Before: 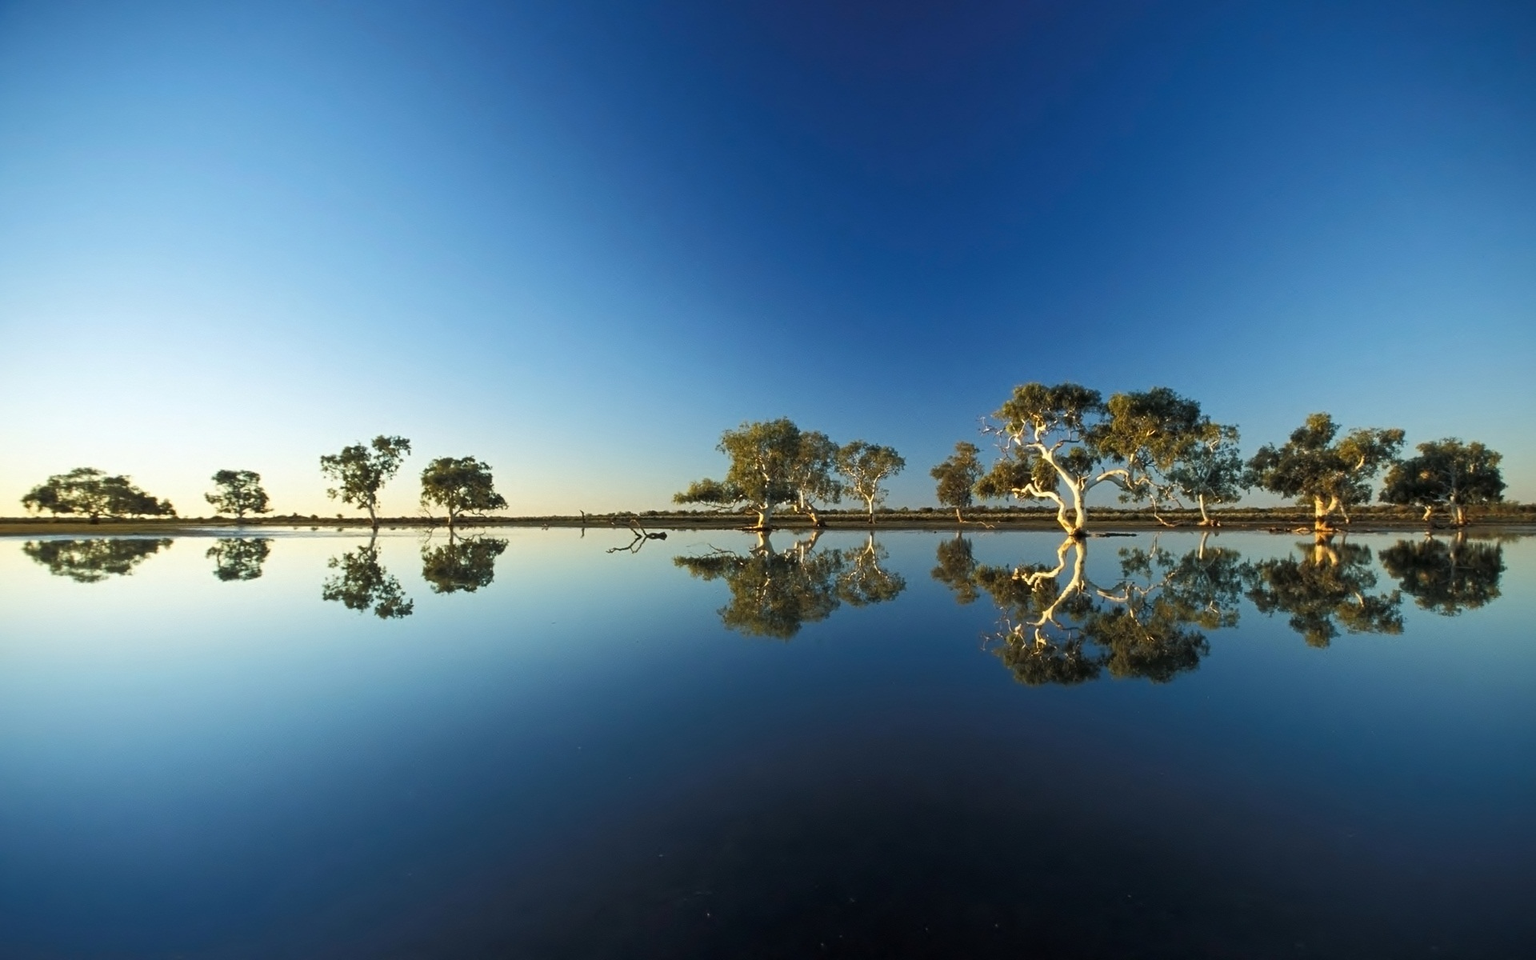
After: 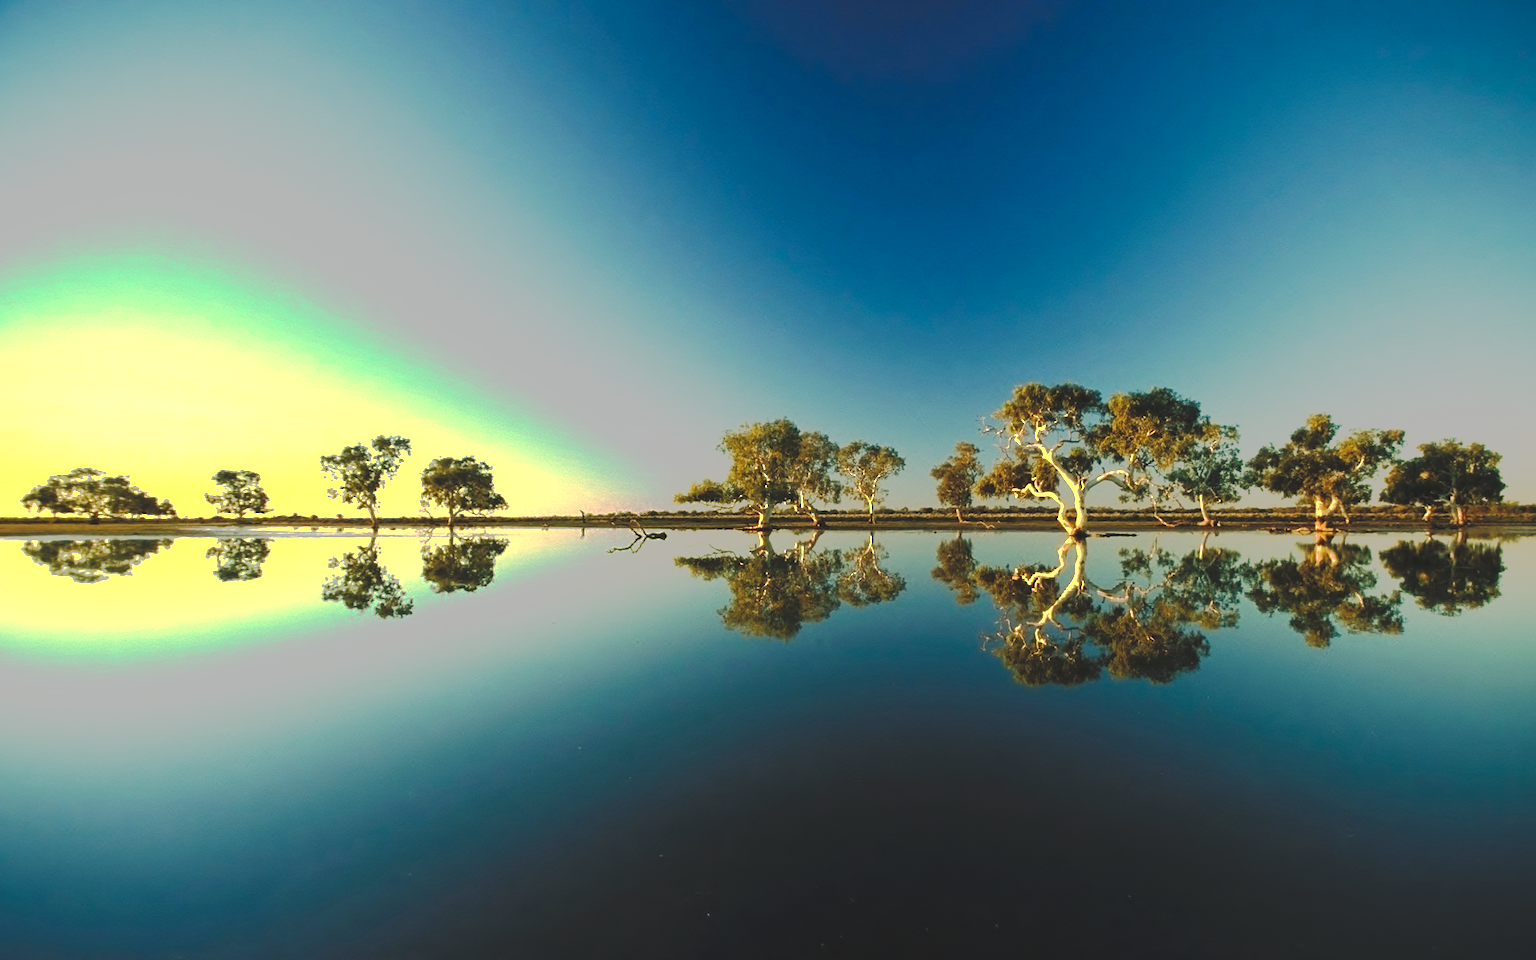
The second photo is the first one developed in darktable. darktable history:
tone curve: curves: ch0 [(0, 0) (0.003, 0.118) (0.011, 0.118) (0.025, 0.122) (0.044, 0.131) (0.069, 0.142) (0.1, 0.155) (0.136, 0.168) (0.177, 0.183) (0.224, 0.216) (0.277, 0.265) (0.335, 0.337) (0.399, 0.415) (0.468, 0.506) (0.543, 0.586) (0.623, 0.665) (0.709, 0.716) (0.801, 0.737) (0.898, 0.744) (1, 1)], preserve colors none
exposure: black level correction 0, exposure 0.5 EV, compensate highlight preservation false
white balance: red 1.08, blue 0.791
